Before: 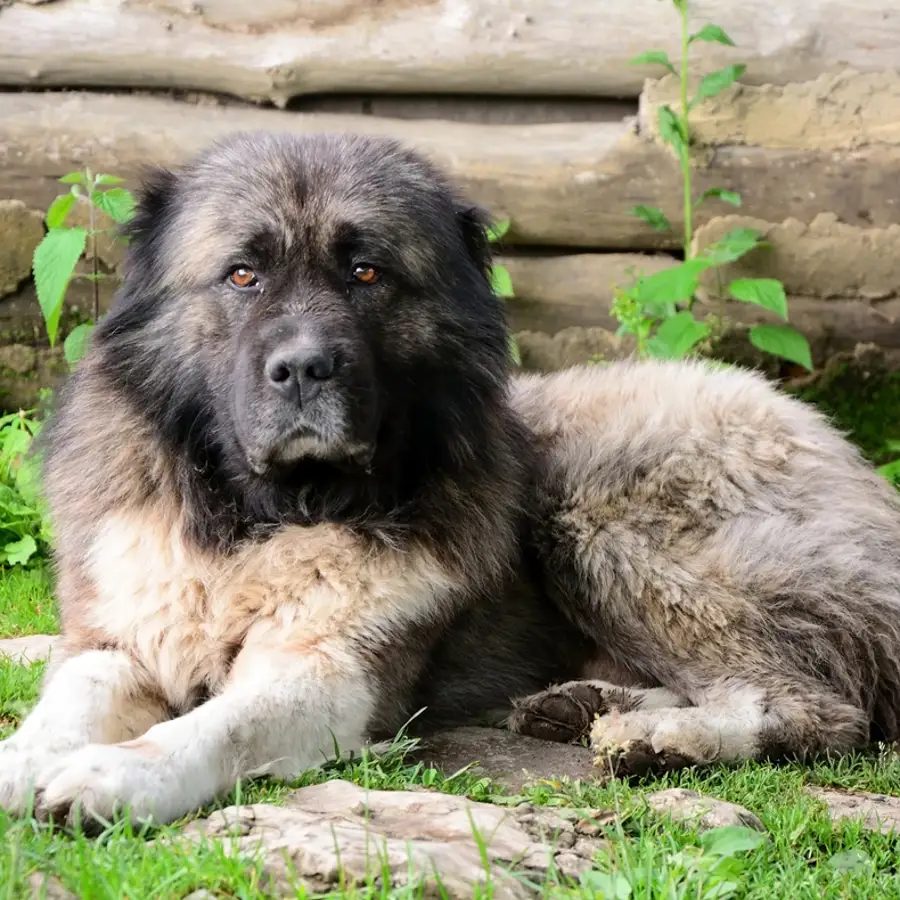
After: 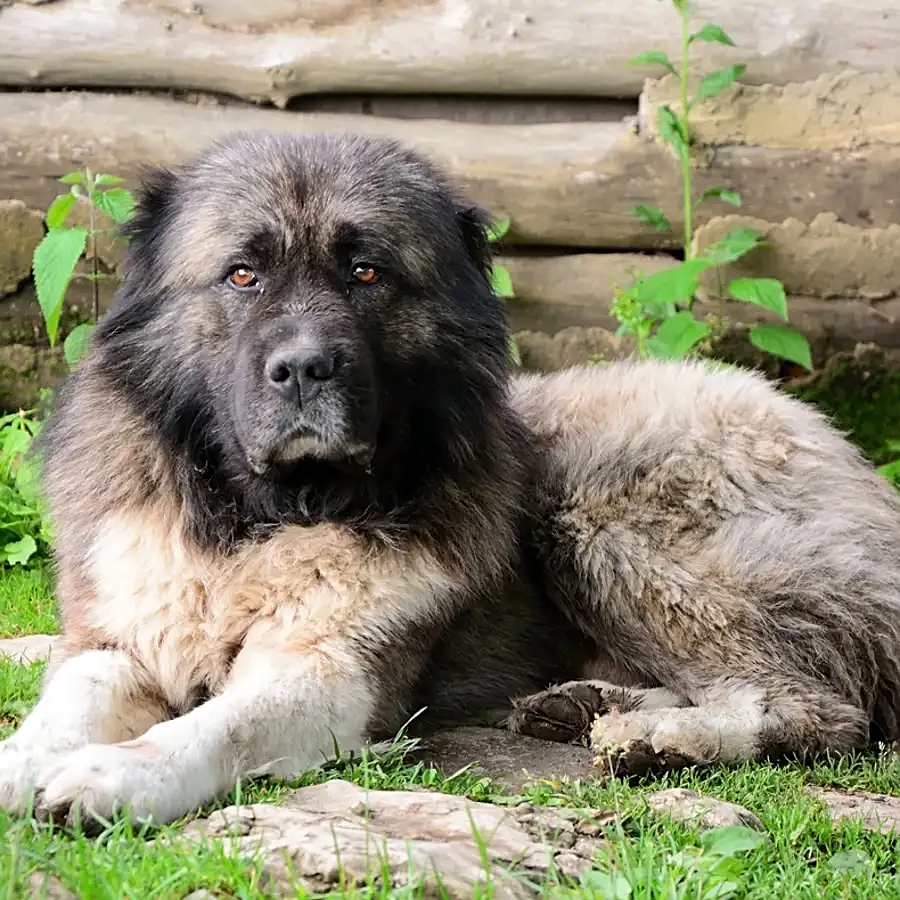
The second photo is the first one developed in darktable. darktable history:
tone equalizer: edges refinement/feathering 500, mask exposure compensation -1.57 EV, preserve details no
sharpen: on, module defaults
